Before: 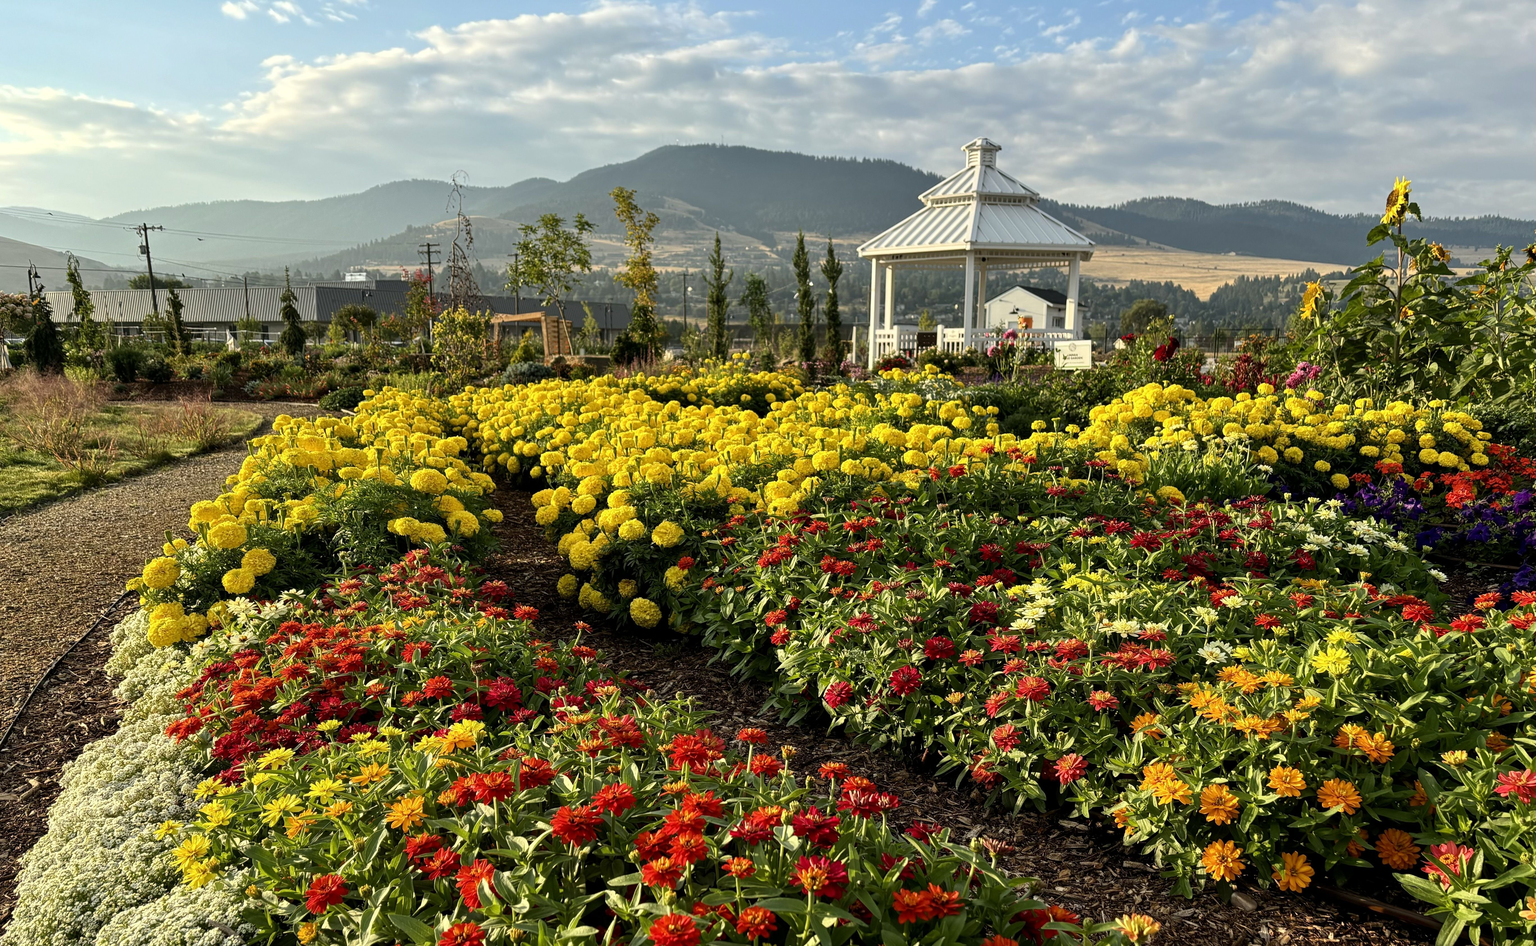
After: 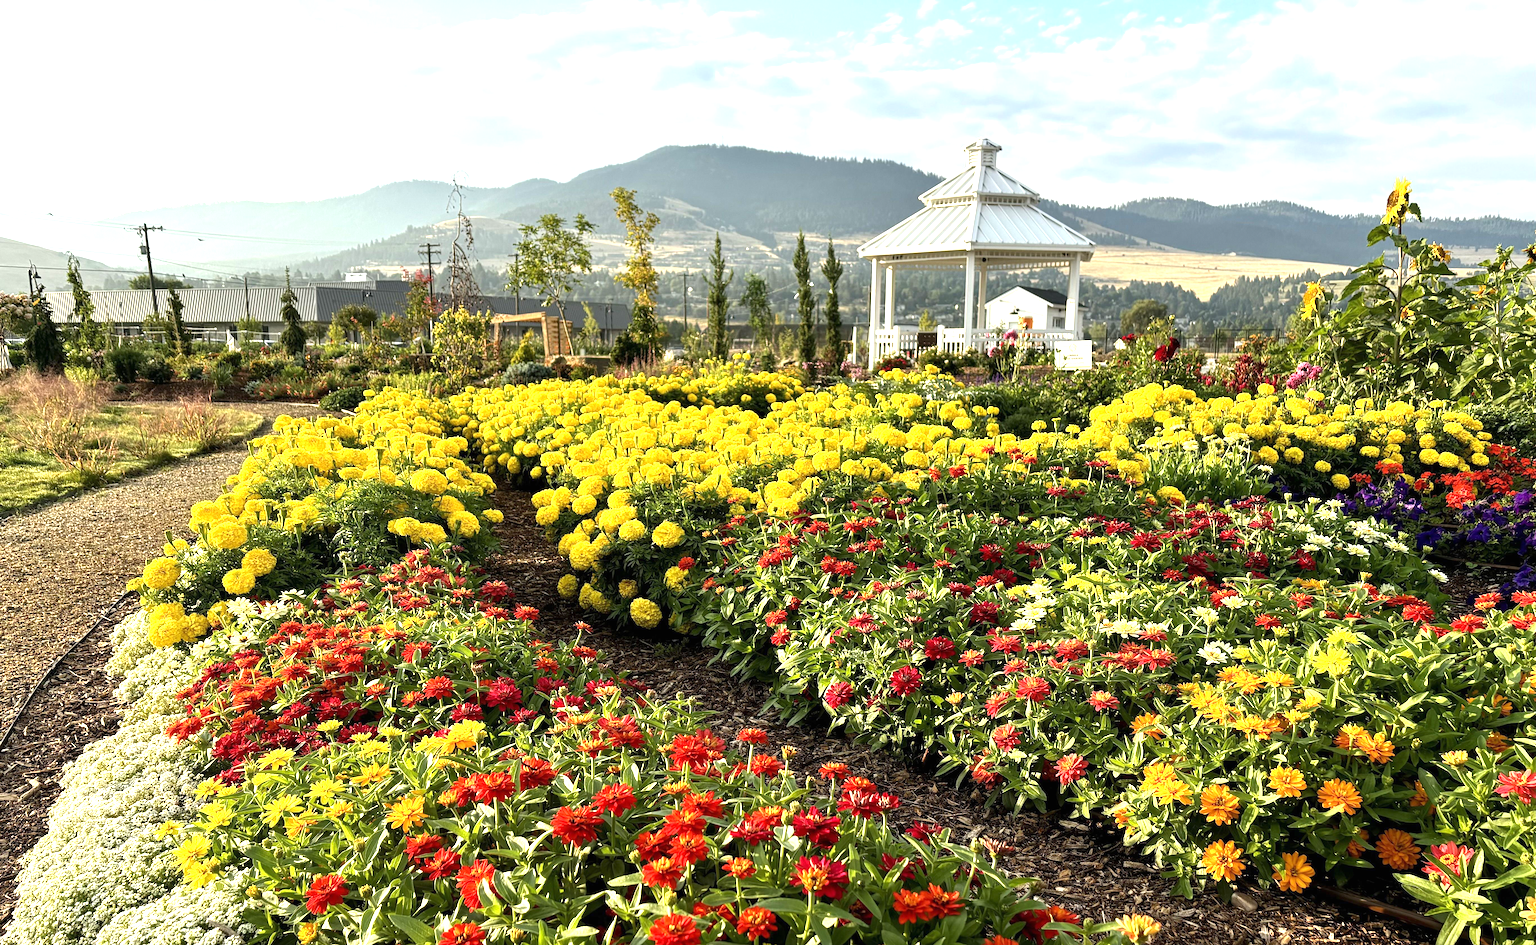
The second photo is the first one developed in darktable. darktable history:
exposure: black level correction 0, exposure 1.196 EV, compensate highlight preservation false
